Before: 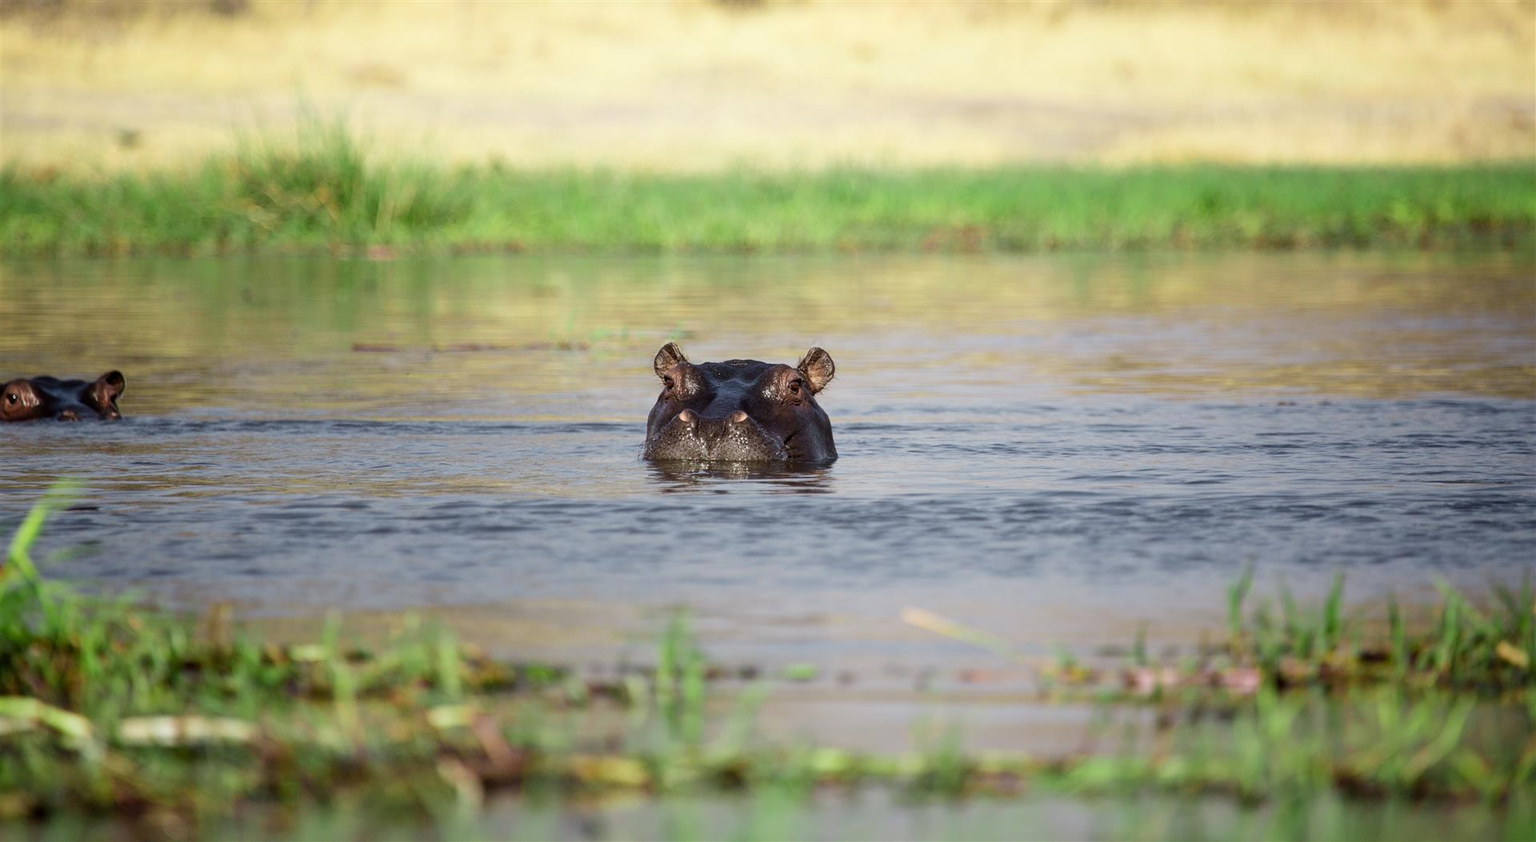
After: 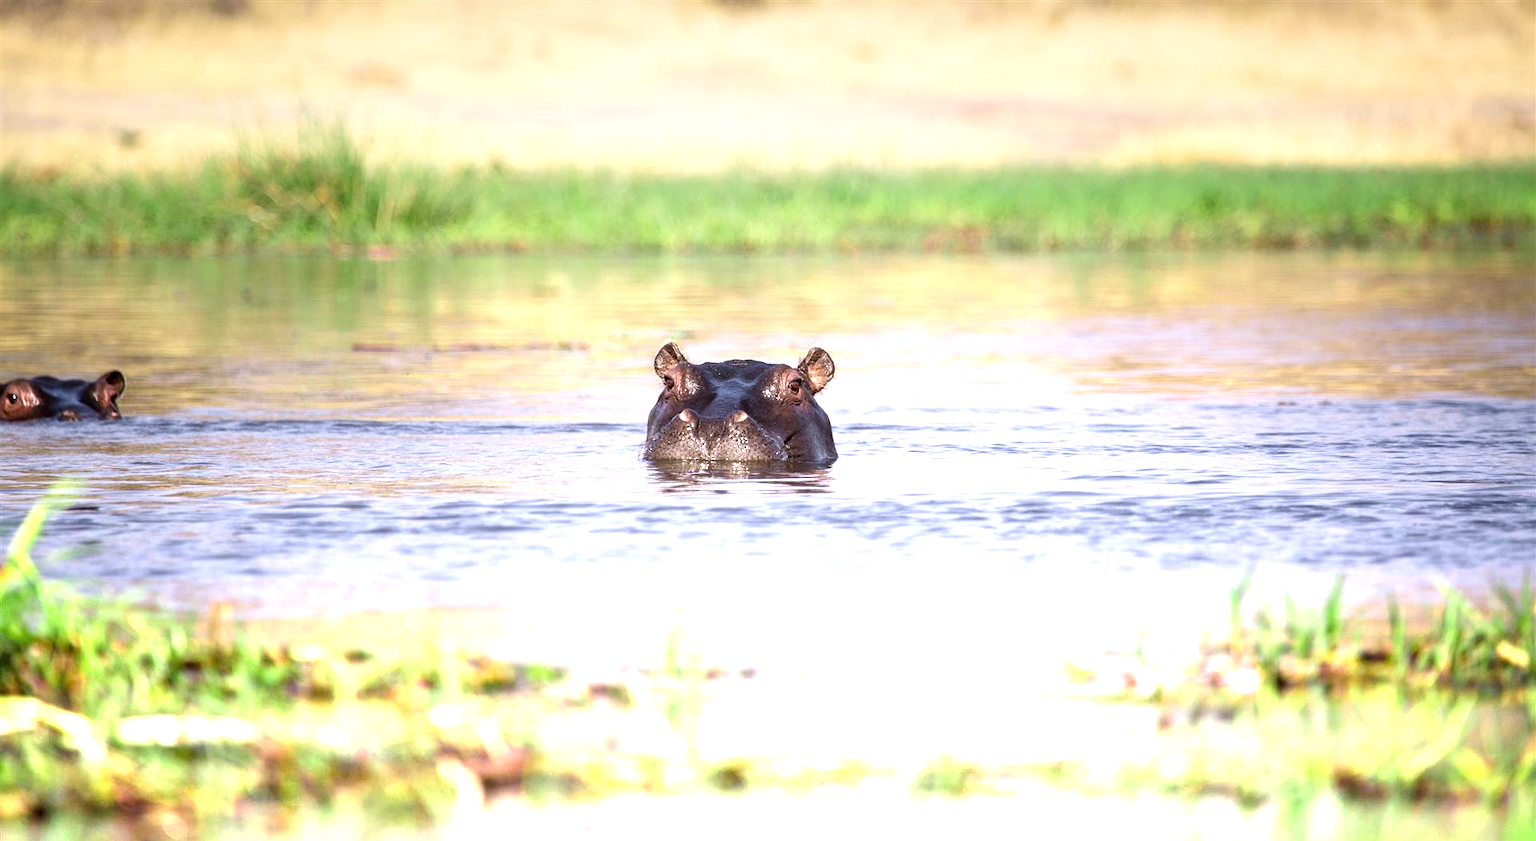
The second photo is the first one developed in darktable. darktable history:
white balance: red 1.05, blue 1.072
graduated density: density -3.9 EV
